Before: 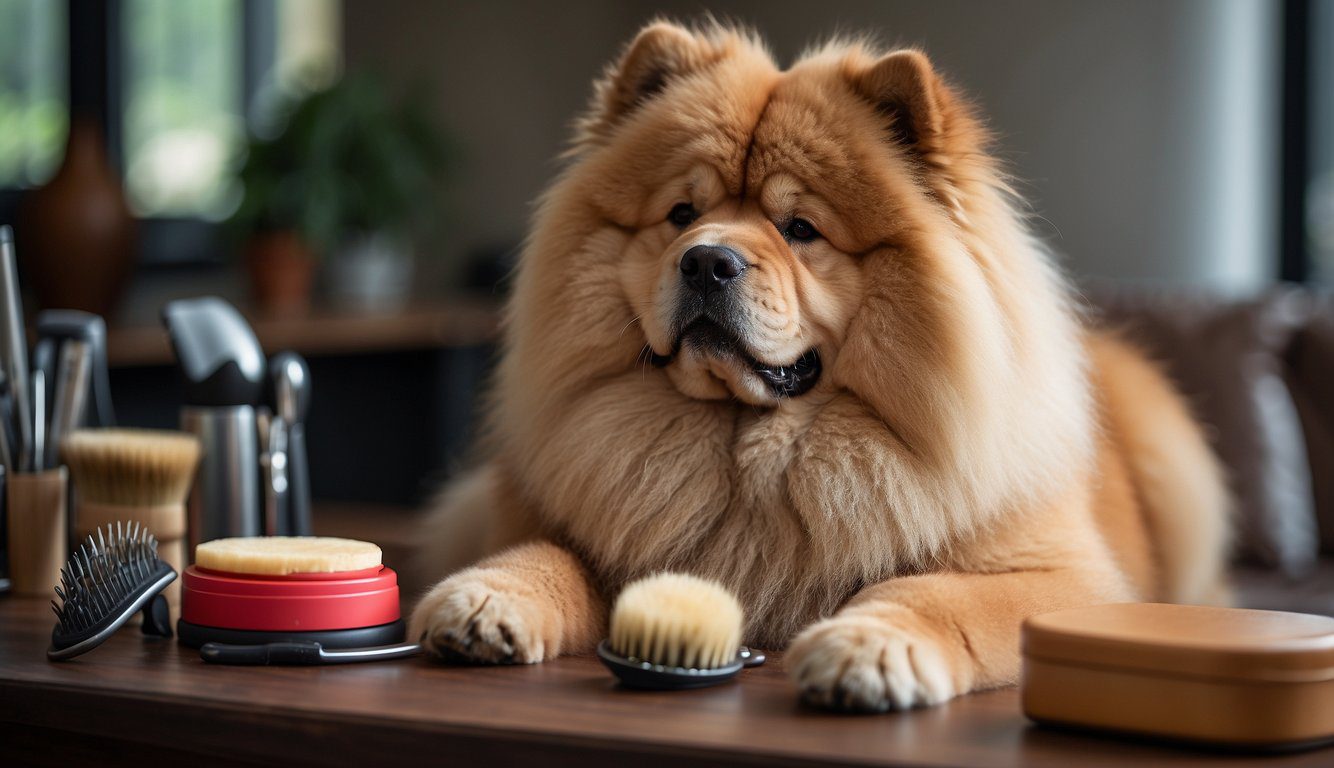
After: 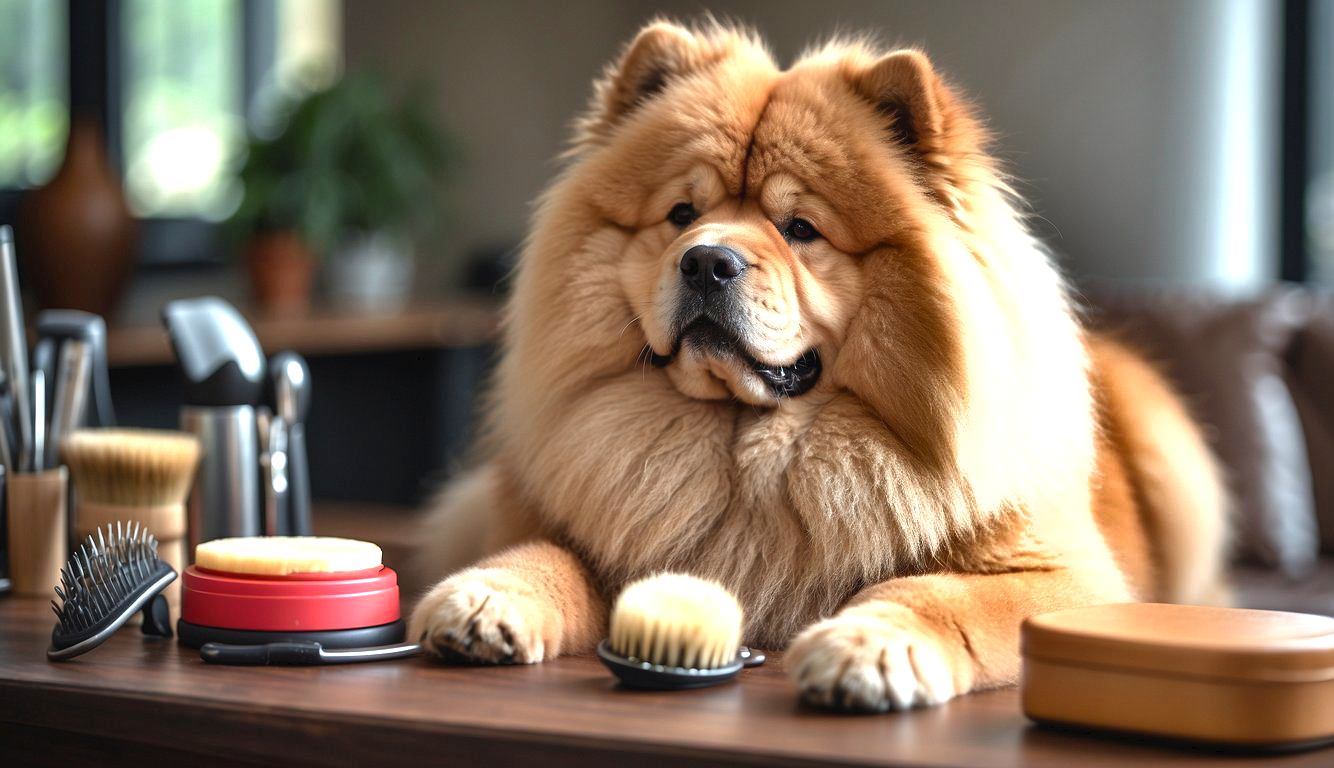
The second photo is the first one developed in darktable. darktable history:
exposure: exposure 1.001 EV, compensate exposure bias true, compensate highlight preservation false
tone curve: curves: ch0 [(0, 0) (0.003, 0.032) (0.011, 0.034) (0.025, 0.039) (0.044, 0.055) (0.069, 0.078) (0.1, 0.111) (0.136, 0.147) (0.177, 0.191) (0.224, 0.238) (0.277, 0.291) (0.335, 0.35) (0.399, 0.41) (0.468, 0.48) (0.543, 0.547) (0.623, 0.621) (0.709, 0.699) (0.801, 0.789) (0.898, 0.884) (1, 1)], preserve colors none
shadows and highlights: shadows 24.17, highlights -79.69, soften with gaussian
